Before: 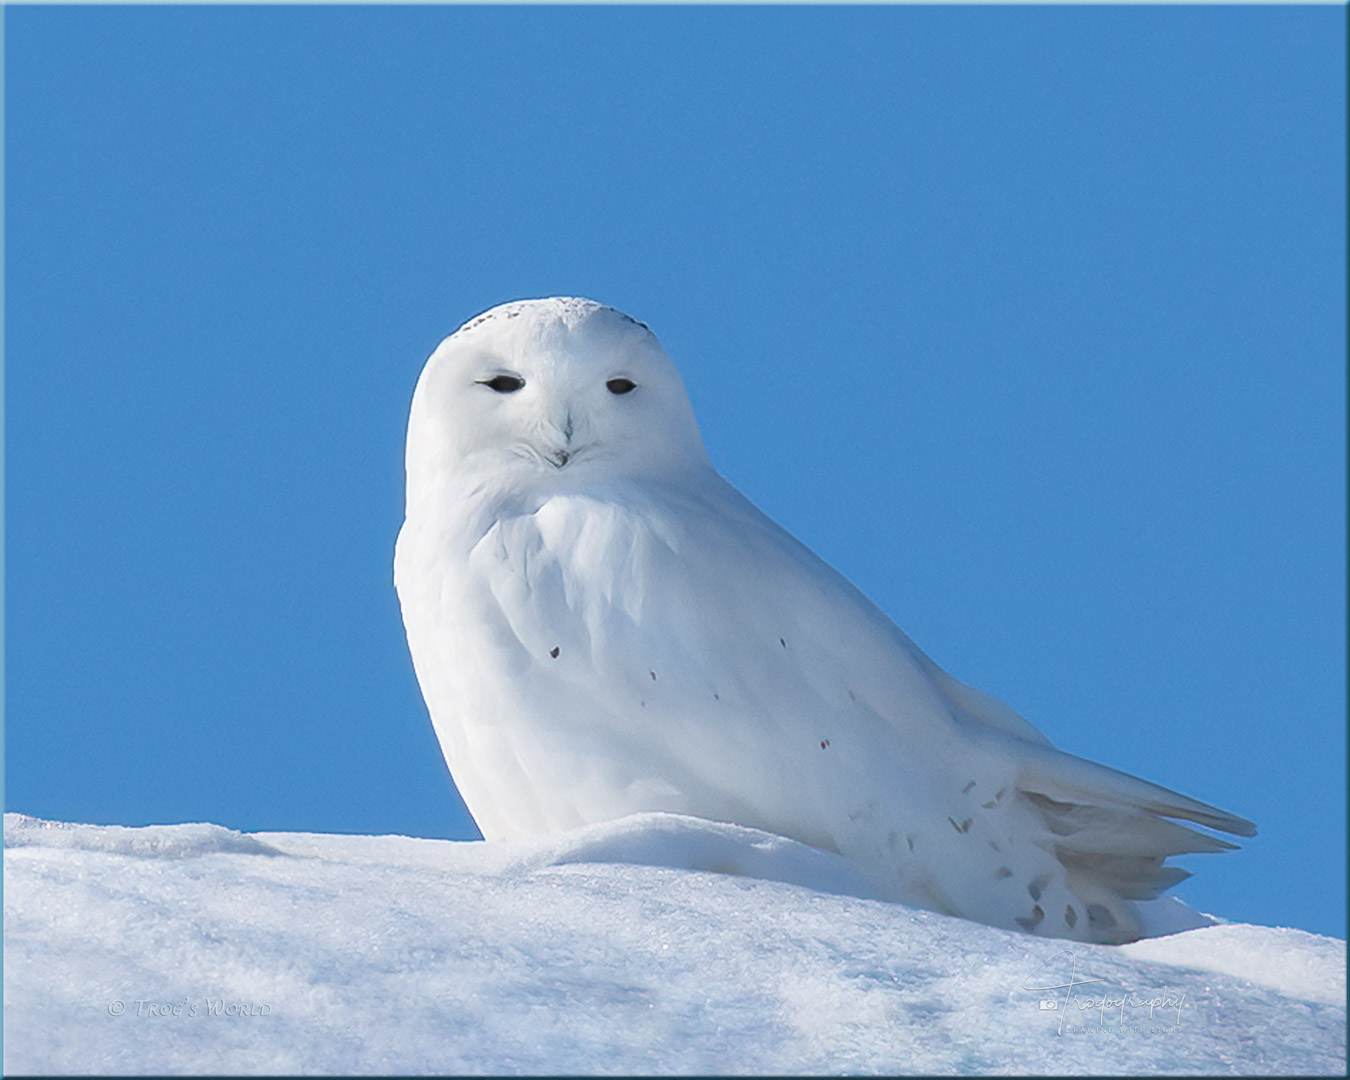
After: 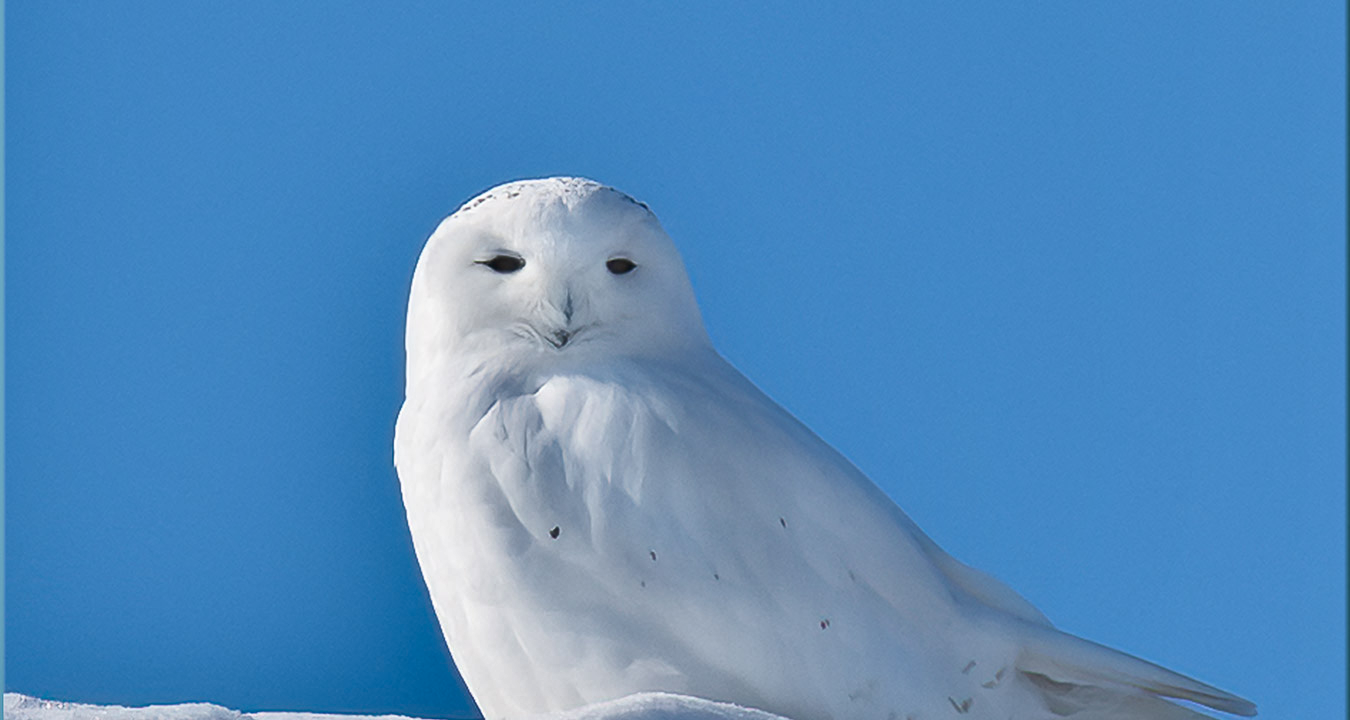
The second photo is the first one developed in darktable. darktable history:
shadows and highlights: radius 108.52, shadows 44.07, highlights -67.8, low approximation 0.01, soften with gaussian
crop: top 11.166%, bottom 22.168%
